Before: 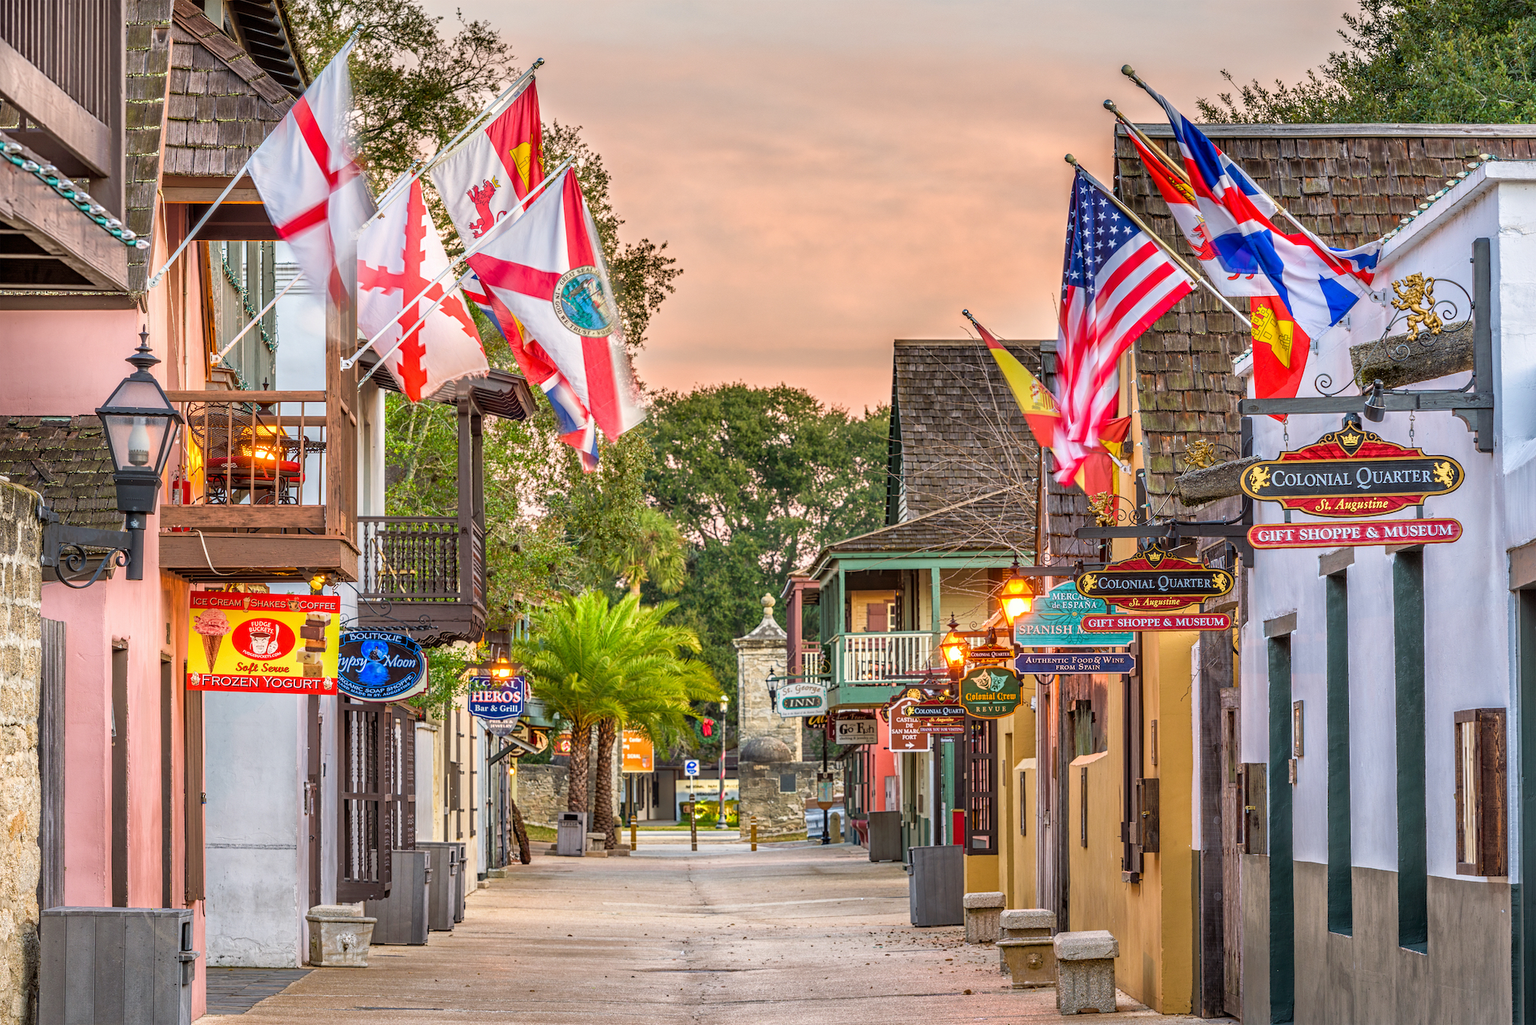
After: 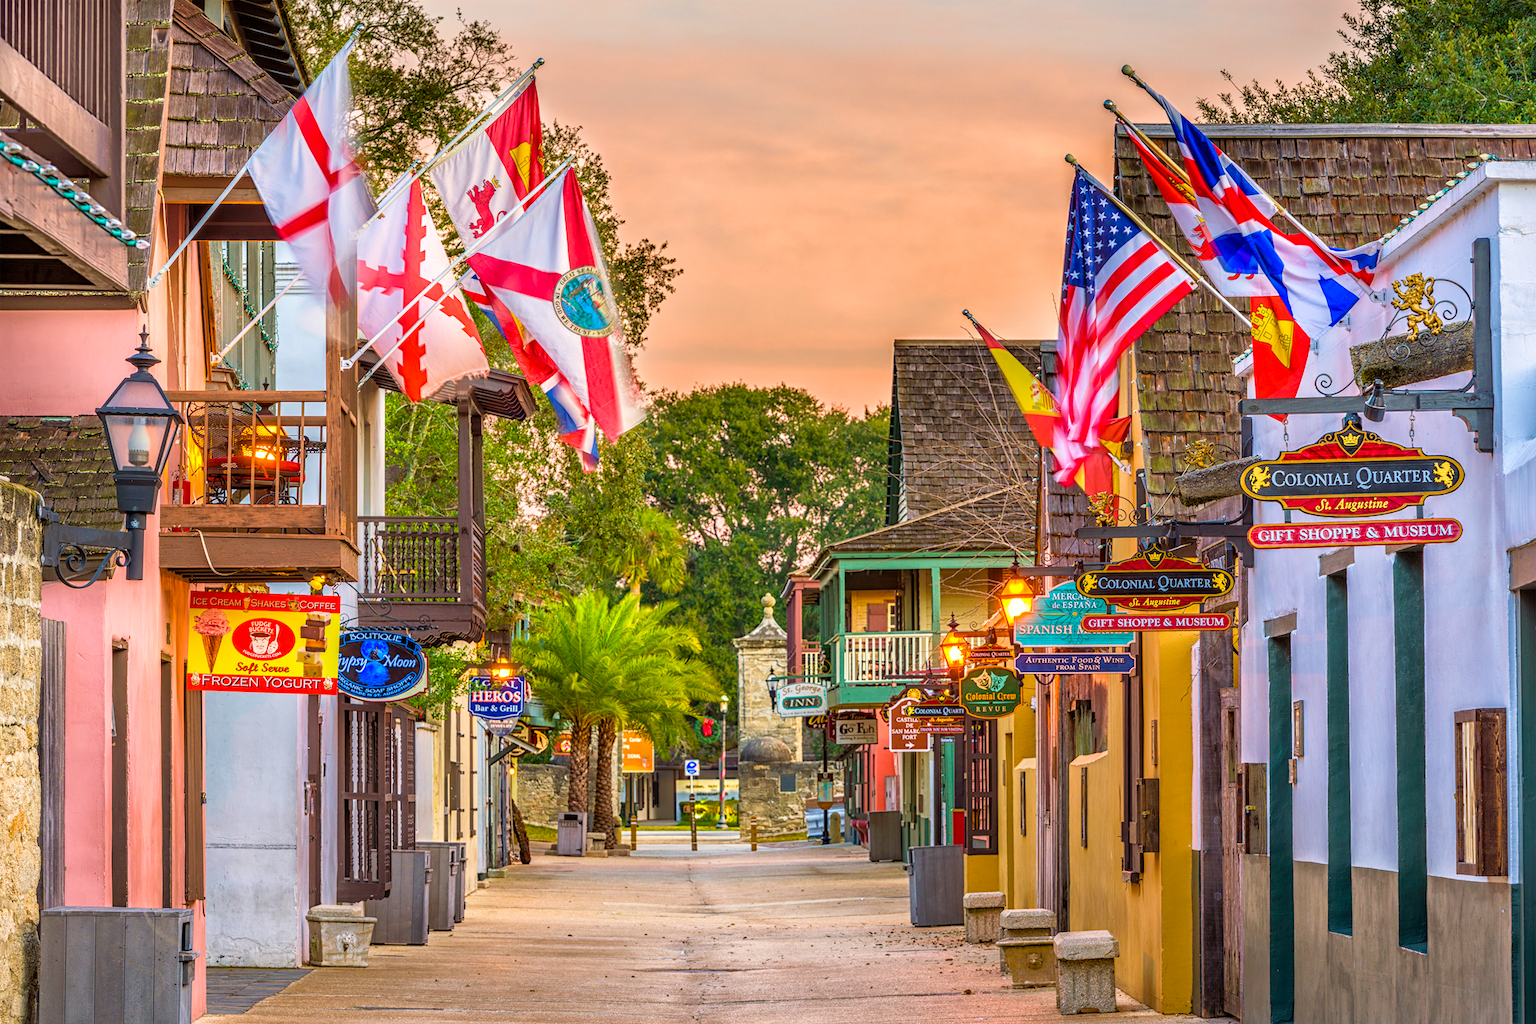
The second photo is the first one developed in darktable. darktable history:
velvia: on, module defaults
color balance rgb: linear chroma grading › global chroma 9.31%, global vibrance 41.49%
